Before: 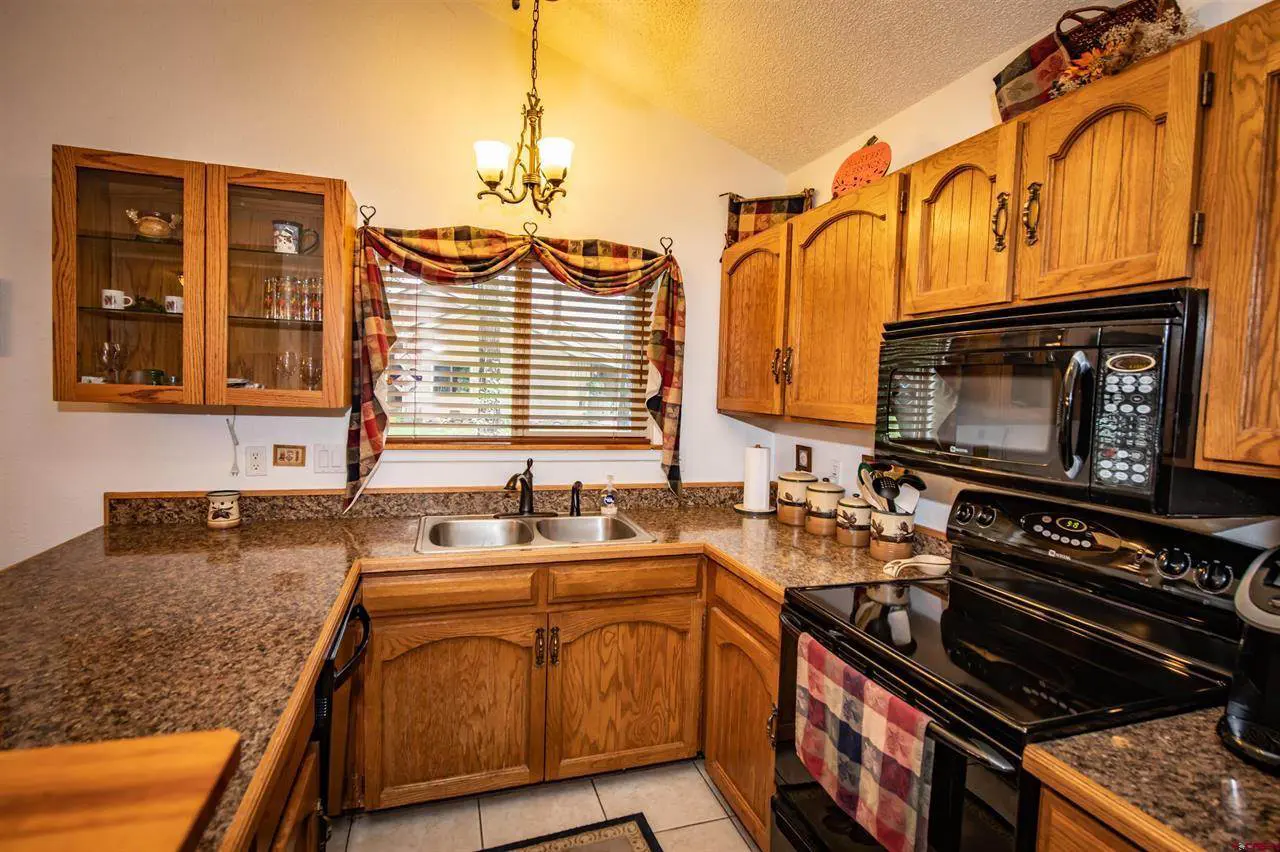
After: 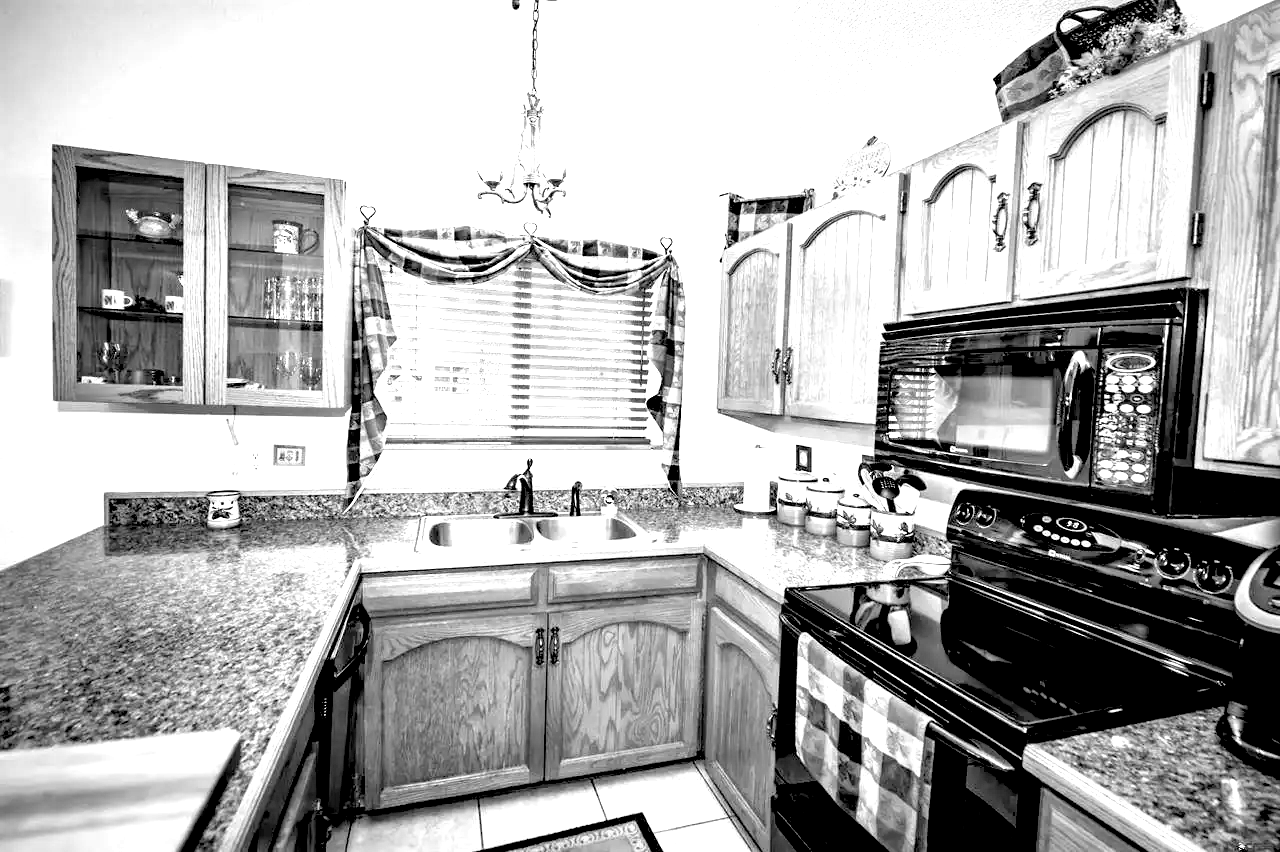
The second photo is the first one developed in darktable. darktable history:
exposure: black level correction 0.016, exposure 1.774 EV, compensate highlight preservation false
monochrome: a 32, b 64, size 2.3
